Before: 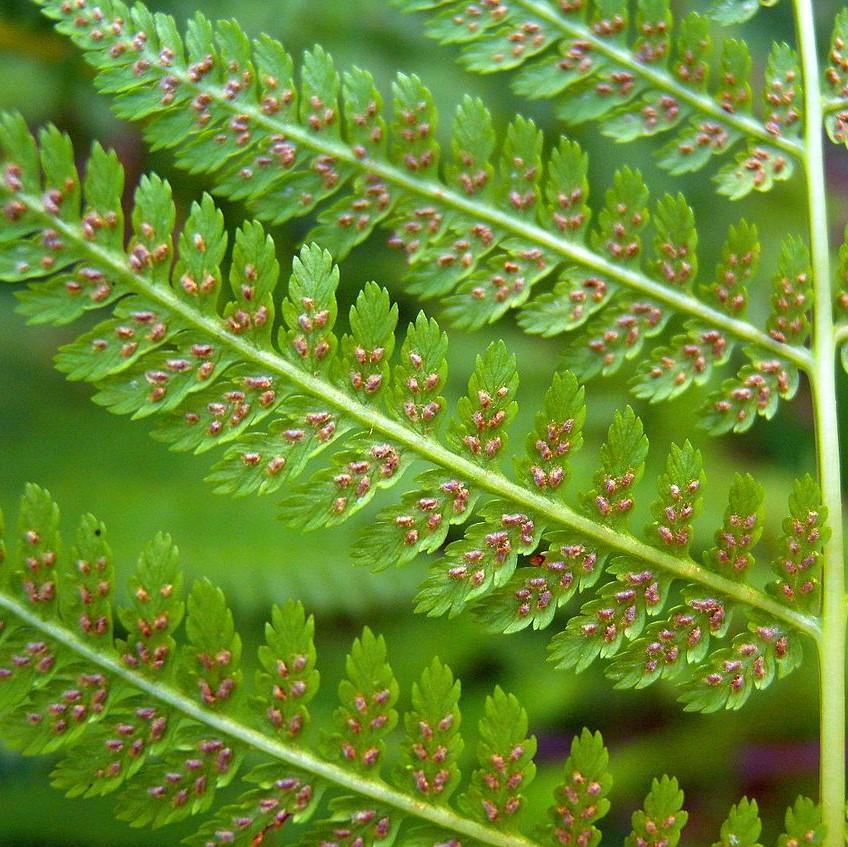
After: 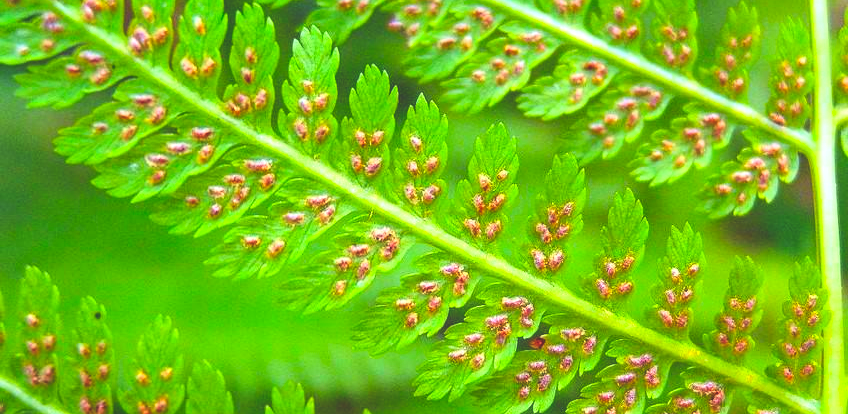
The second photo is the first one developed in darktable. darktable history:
contrast brightness saturation: contrast 0.197, brightness 0.202, saturation 0.797
local contrast: on, module defaults
exposure: black level correction -0.028, compensate highlight preservation false
crop and rotate: top 25.773%, bottom 25.34%
